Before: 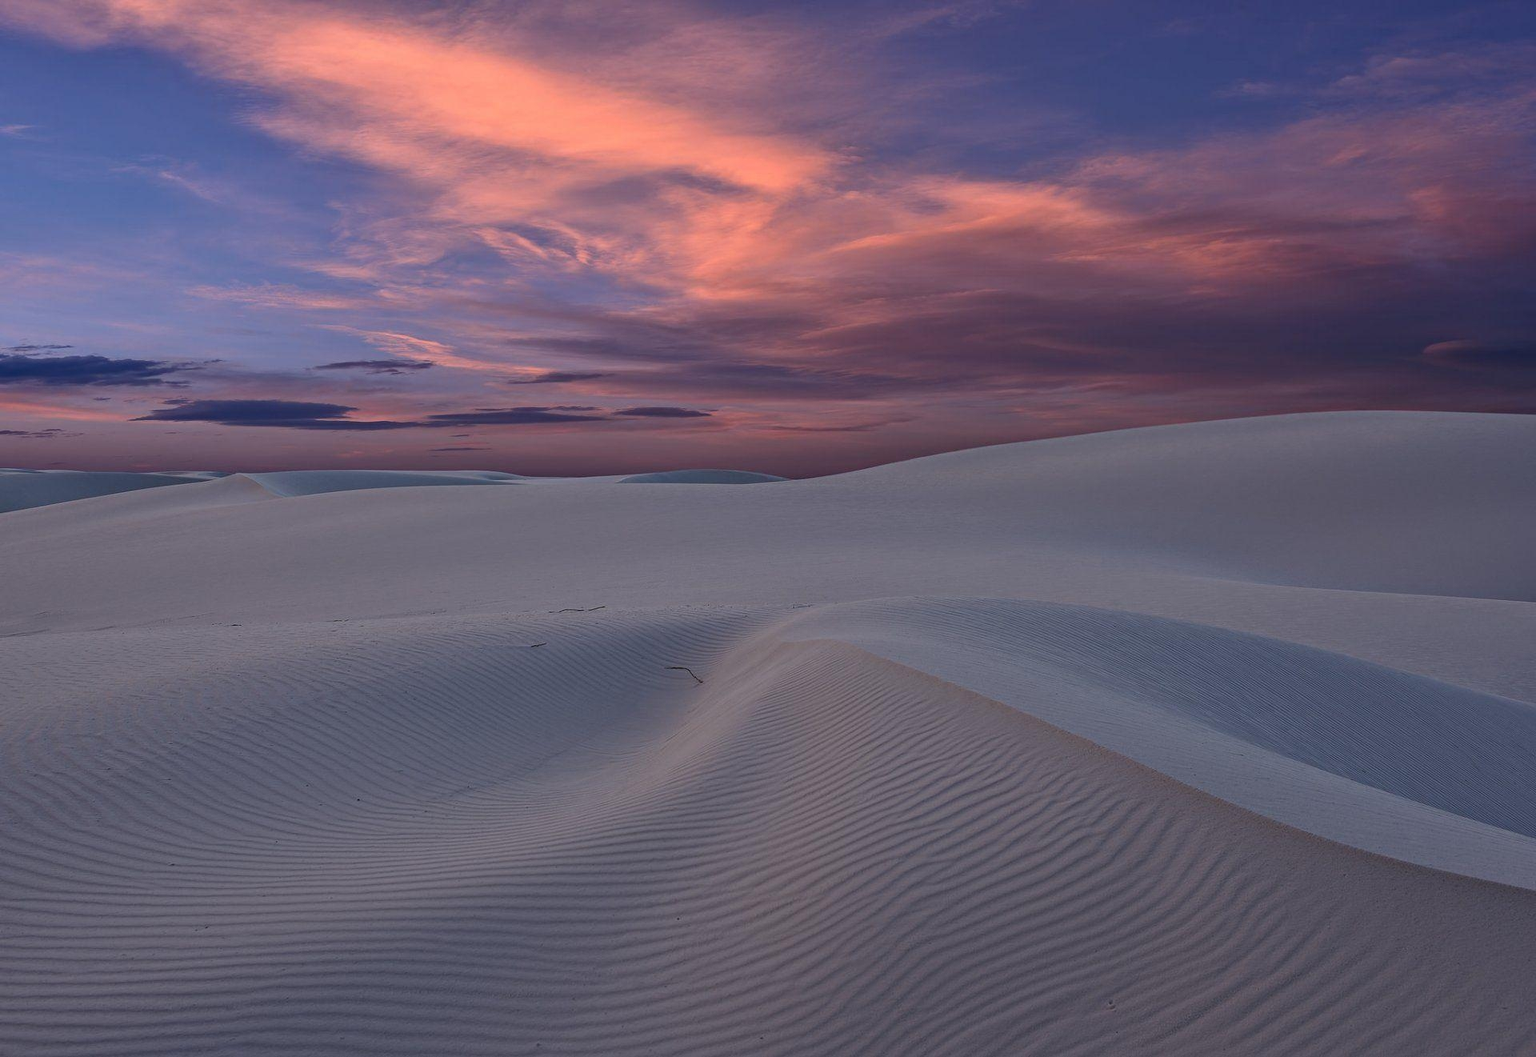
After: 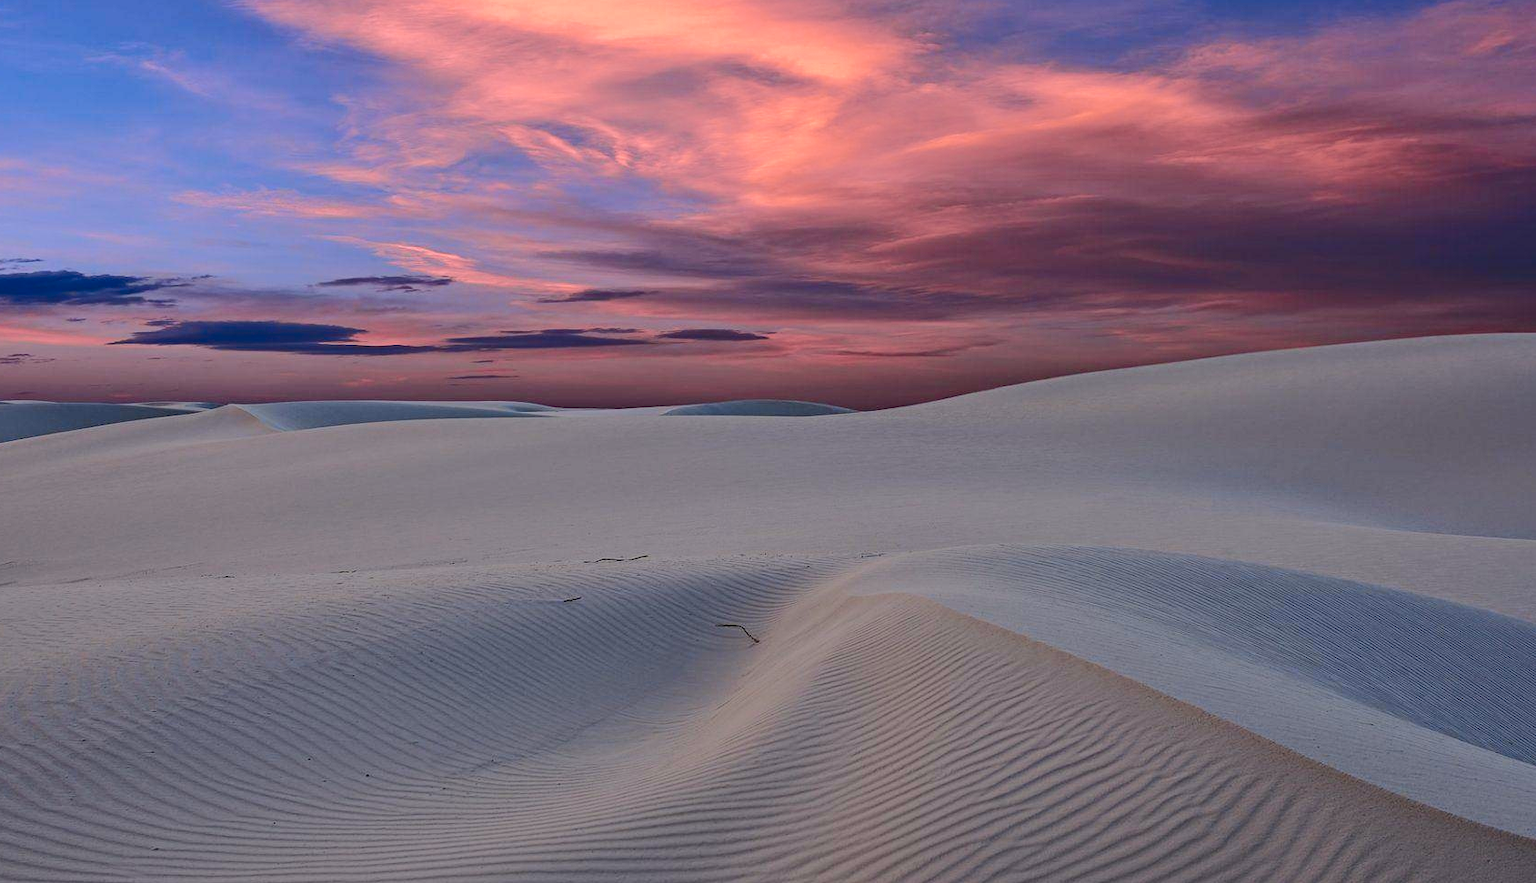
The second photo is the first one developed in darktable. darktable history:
crop and rotate: left 2.324%, top 11.163%, right 9.666%, bottom 15.183%
tone curve: curves: ch0 [(0, 0.039) (0.194, 0.159) (0.469, 0.544) (0.693, 0.77) (0.751, 0.871) (1, 1)]; ch1 [(0, 0) (0.508, 0.506) (0.547, 0.563) (0.592, 0.631) (0.715, 0.706) (1, 1)]; ch2 [(0, 0) (0.243, 0.175) (0.362, 0.301) (0.492, 0.515) (0.544, 0.557) (0.595, 0.612) (0.631, 0.641) (1, 1)], color space Lab, independent channels, preserve colors none
